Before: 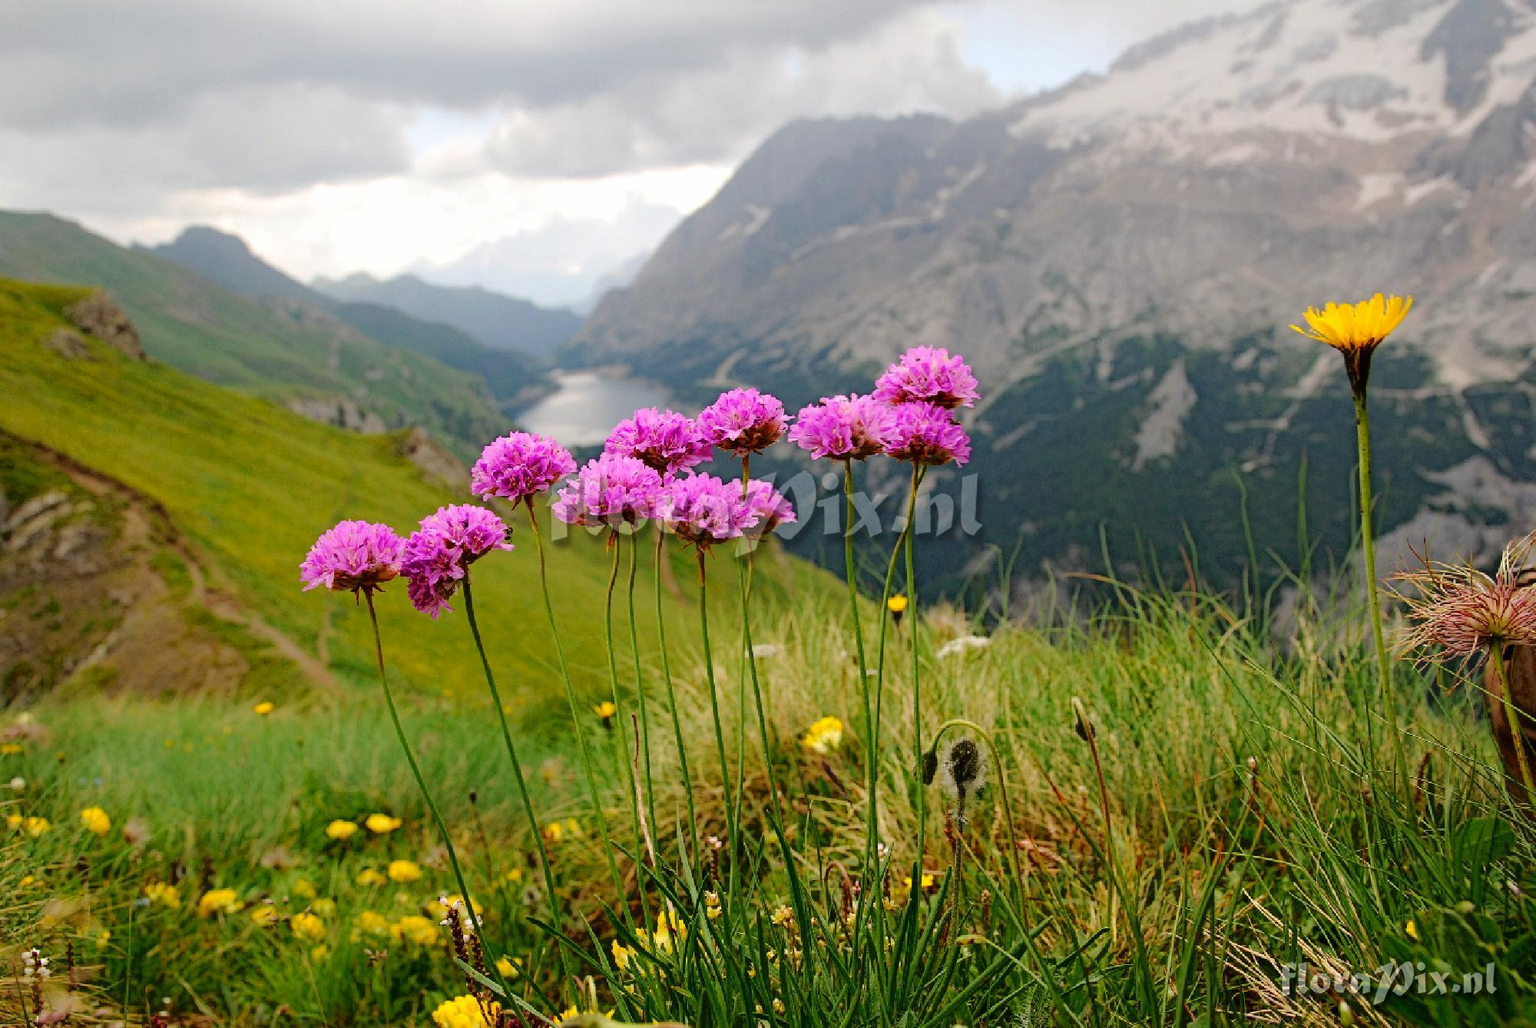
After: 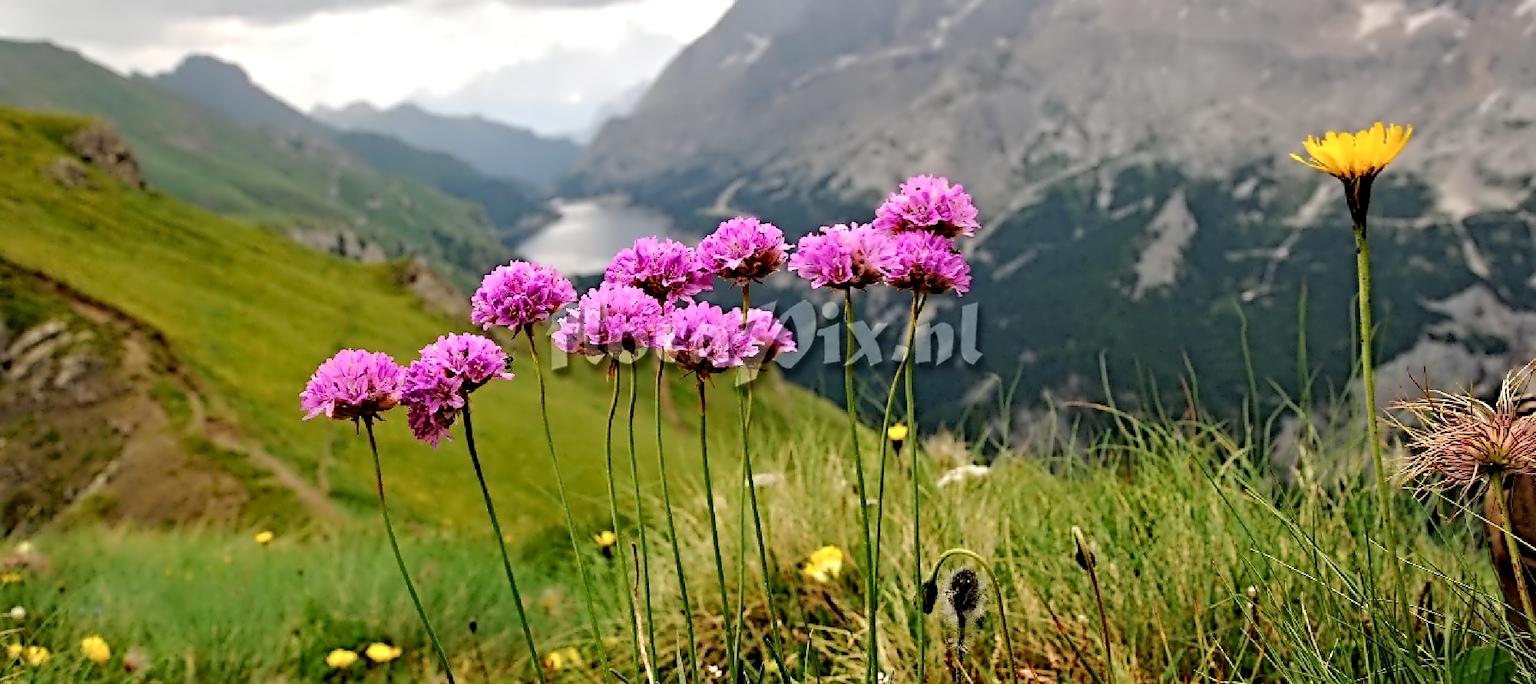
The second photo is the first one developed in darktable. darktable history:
contrast equalizer: octaves 7, y [[0.5, 0.542, 0.583, 0.625, 0.667, 0.708], [0.5 ×6], [0.5 ×6], [0, 0.033, 0.067, 0.1, 0.133, 0.167], [0, 0.05, 0.1, 0.15, 0.2, 0.25]]
crop: top 16.727%, bottom 16.727%
